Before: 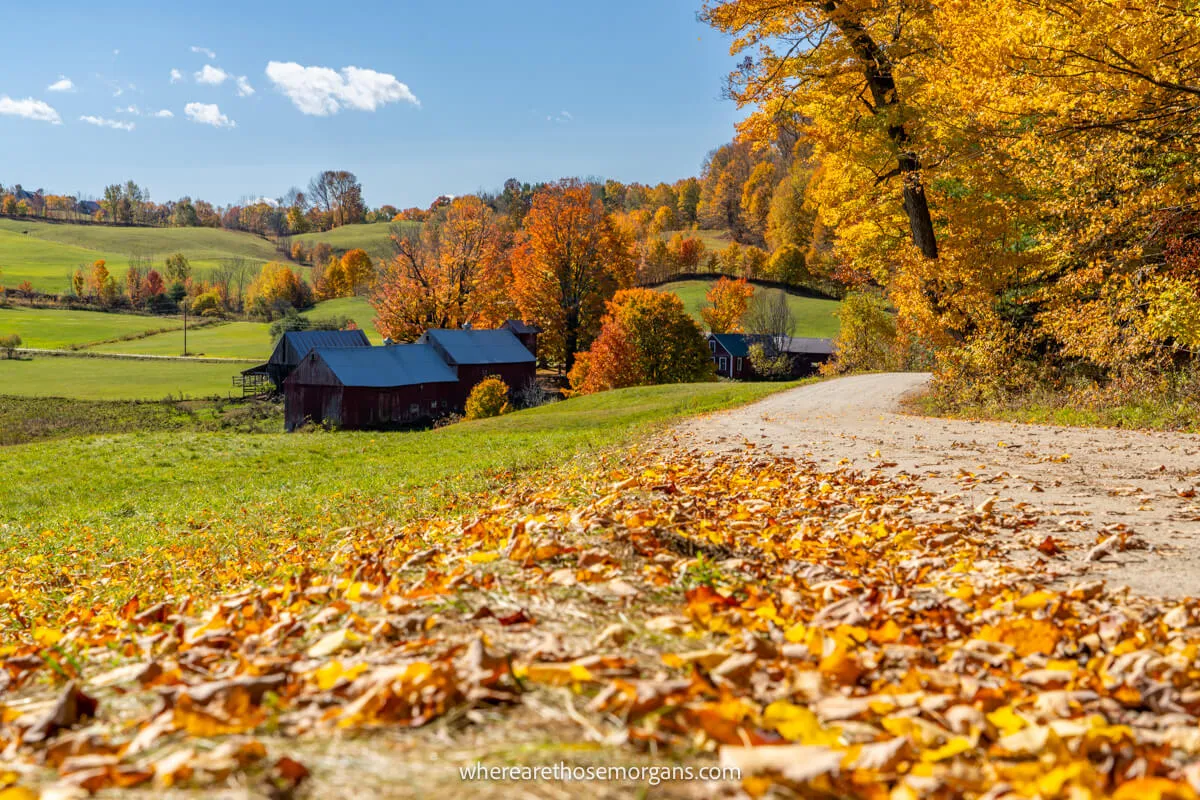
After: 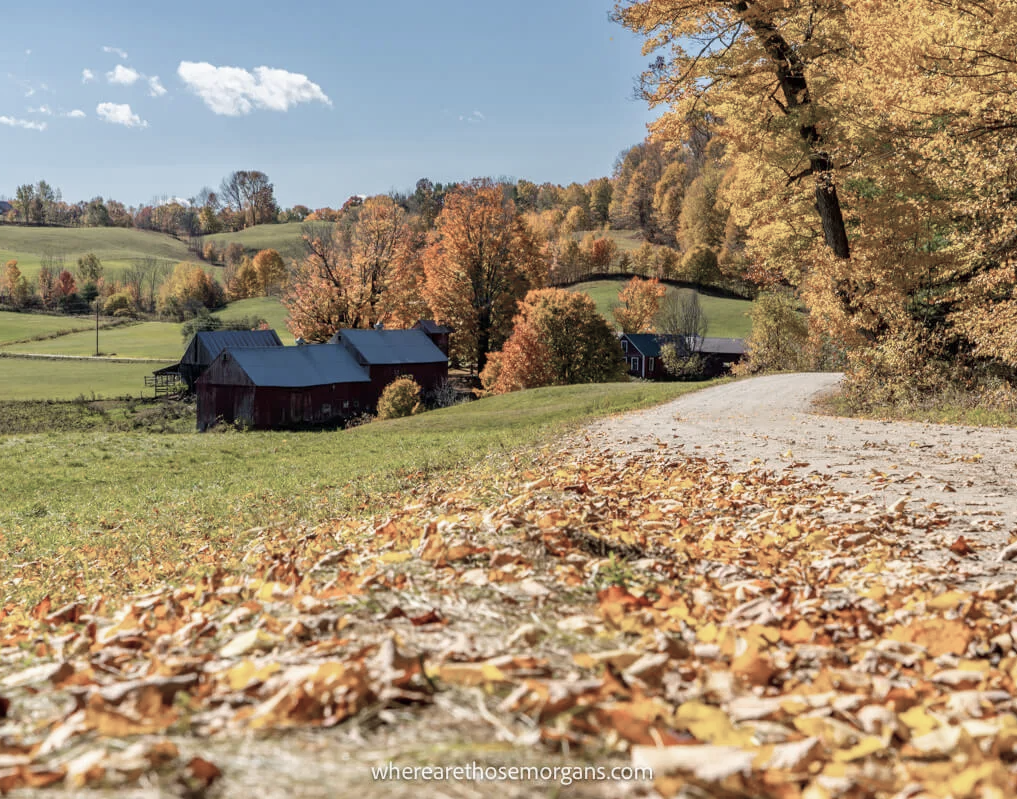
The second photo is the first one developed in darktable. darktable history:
crop: left 7.412%, right 7.805%
color zones: curves: ch0 [(0, 0.559) (0.153, 0.551) (0.229, 0.5) (0.429, 0.5) (0.571, 0.5) (0.714, 0.5) (0.857, 0.5) (1, 0.559)]; ch1 [(0, 0.417) (0.112, 0.336) (0.213, 0.26) (0.429, 0.34) (0.571, 0.35) (0.683, 0.331) (0.857, 0.344) (1, 0.417)]
